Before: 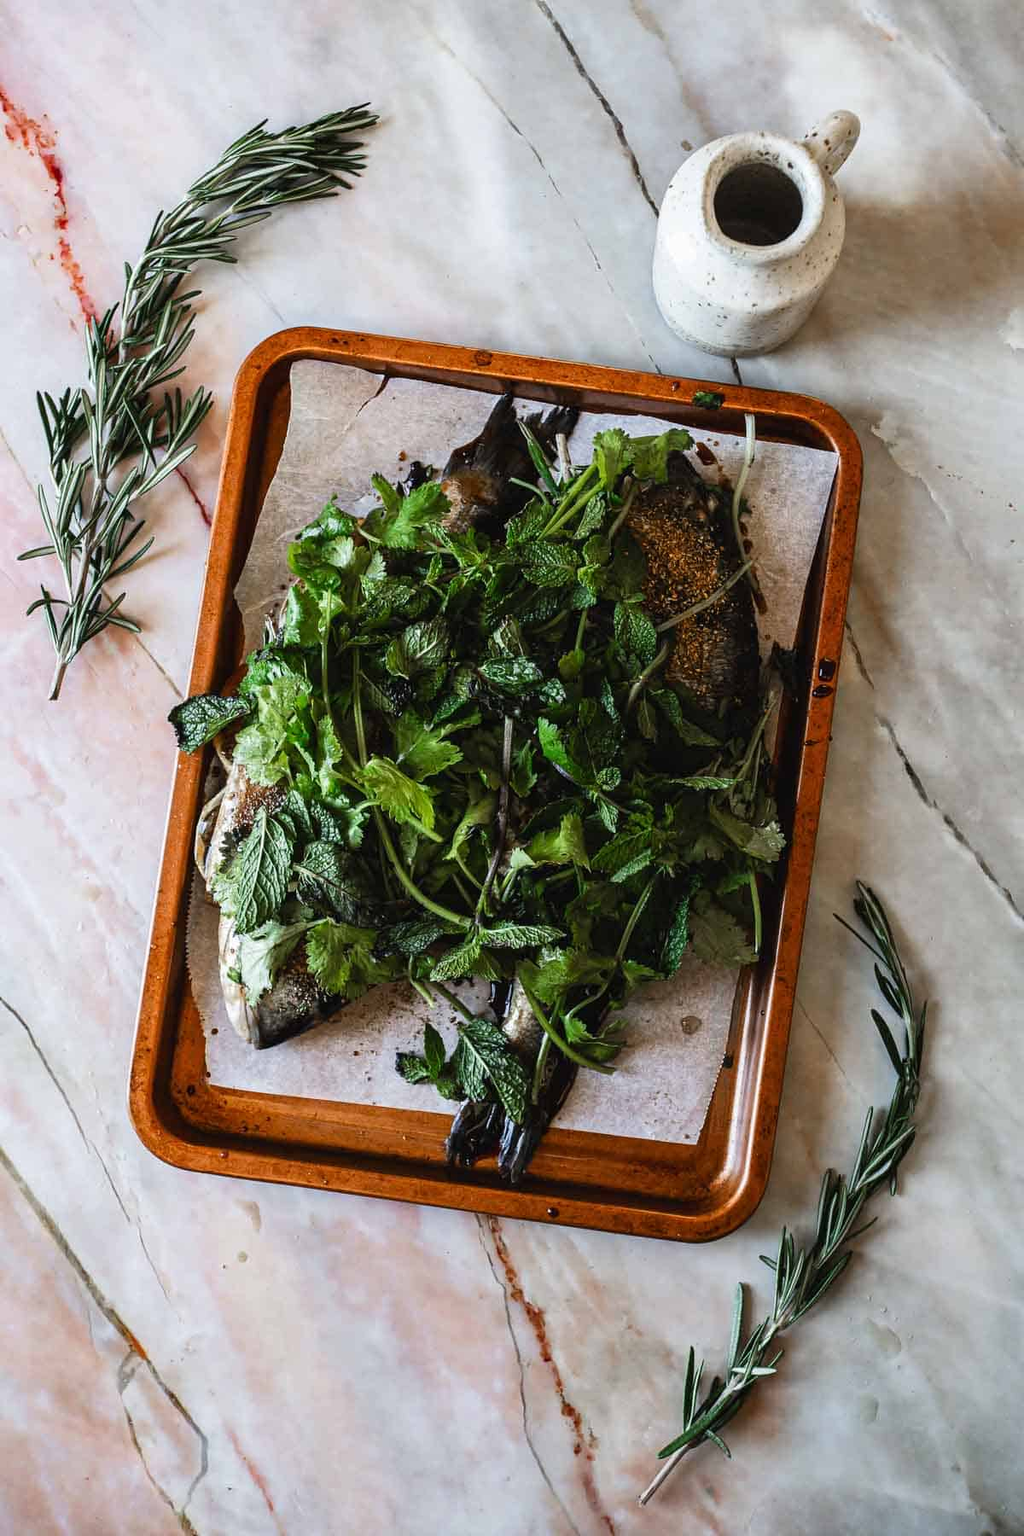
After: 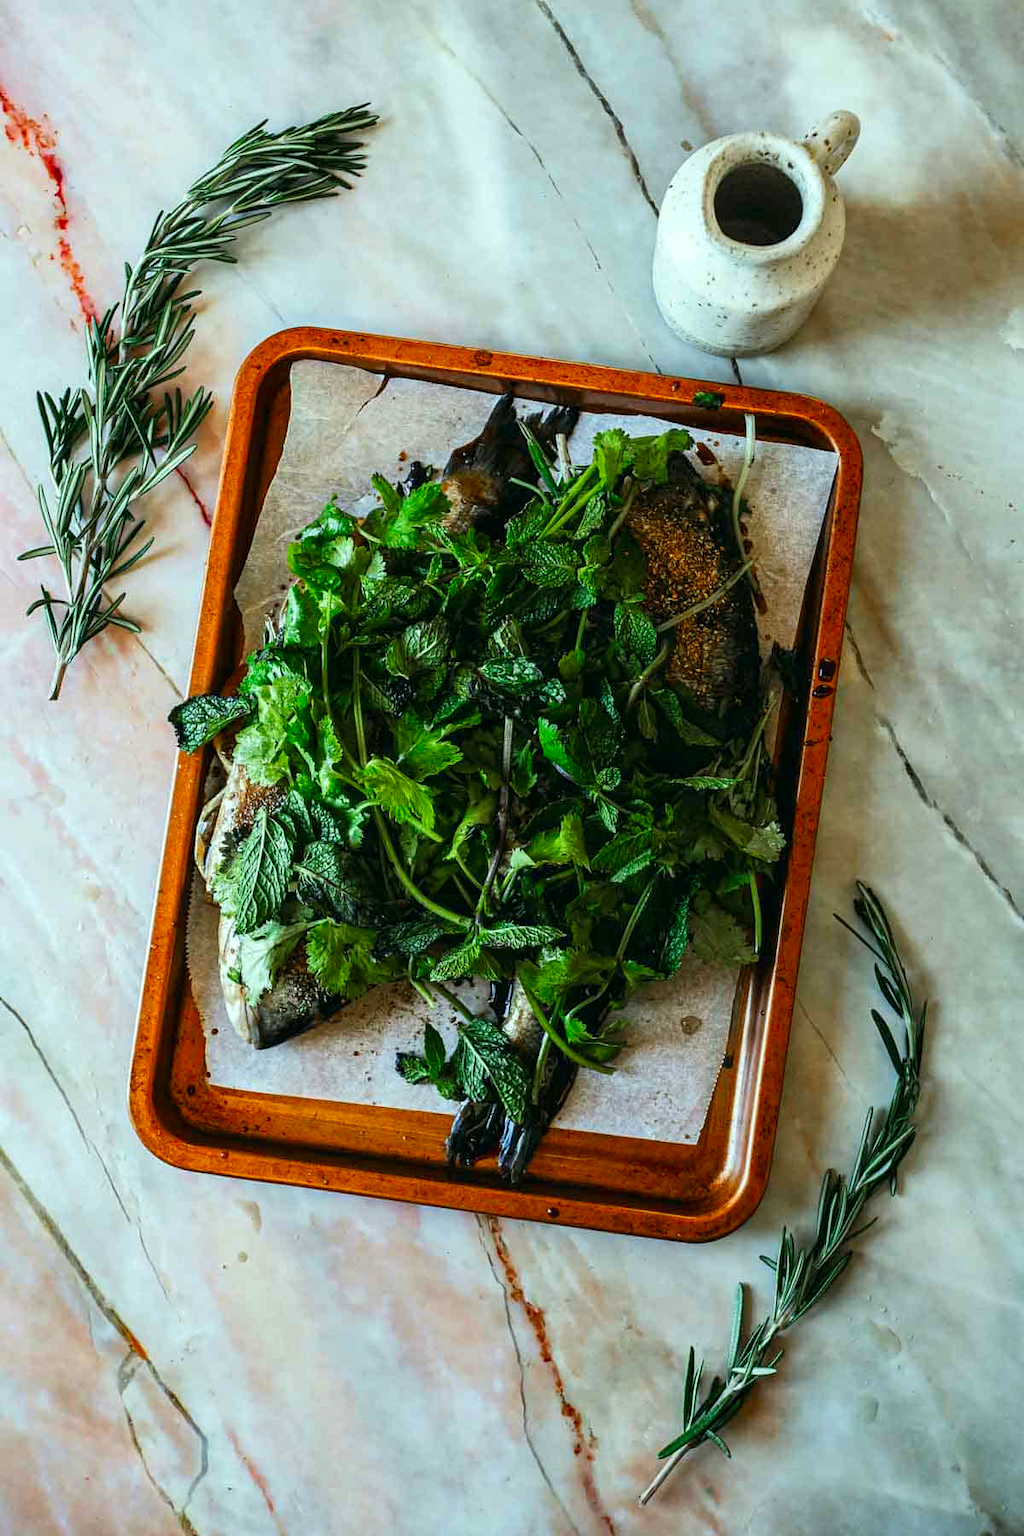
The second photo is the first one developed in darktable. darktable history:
local contrast: highlights 100%, shadows 100%, detail 120%, midtone range 0.2
color correction: highlights a* -7.33, highlights b* 1.26, shadows a* -3.55, saturation 1.4
